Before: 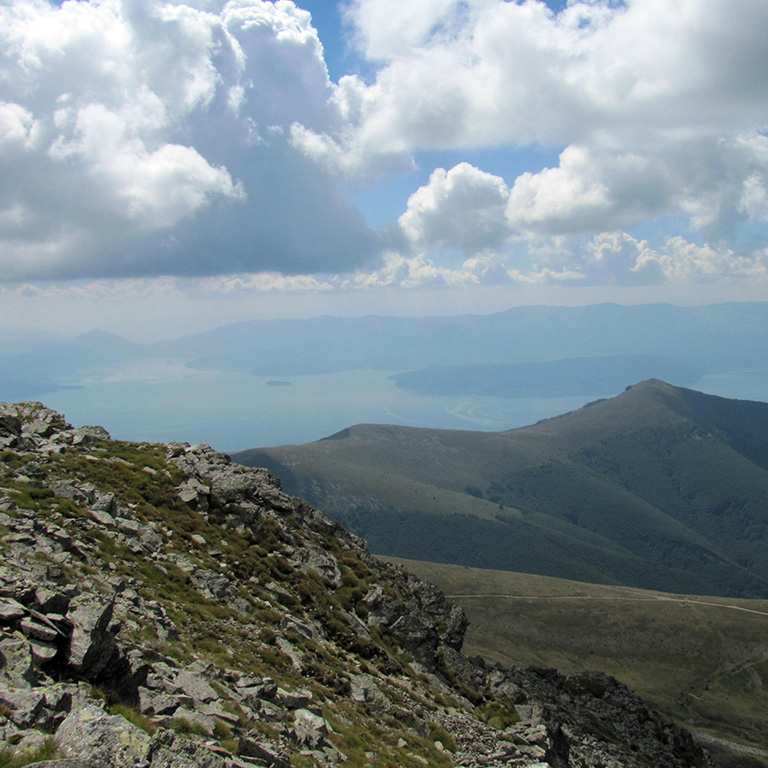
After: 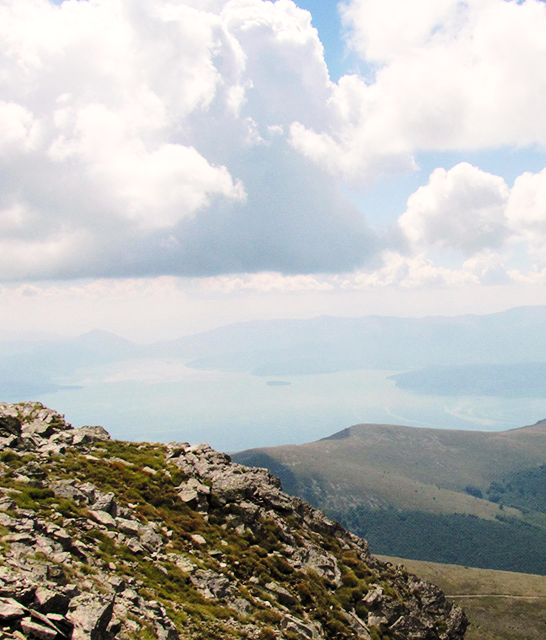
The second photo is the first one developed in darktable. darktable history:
white balance: red 1.127, blue 0.943
base curve: curves: ch0 [(0, 0) (0.028, 0.03) (0.121, 0.232) (0.46, 0.748) (0.859, 0.968) (1, 1)], preserve colors none
crop: right 28.885%, bottom 16.626%
